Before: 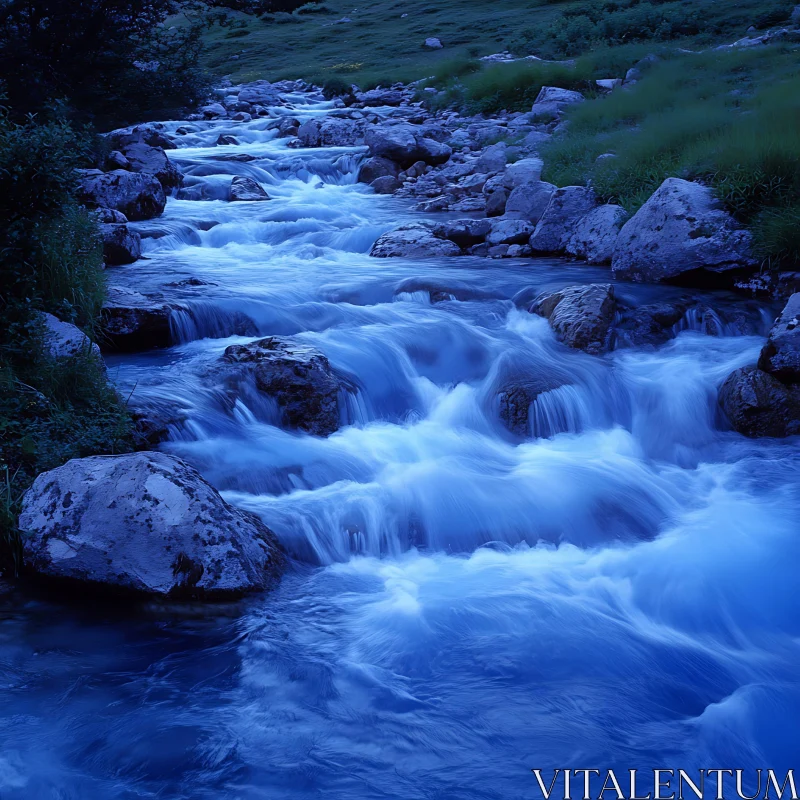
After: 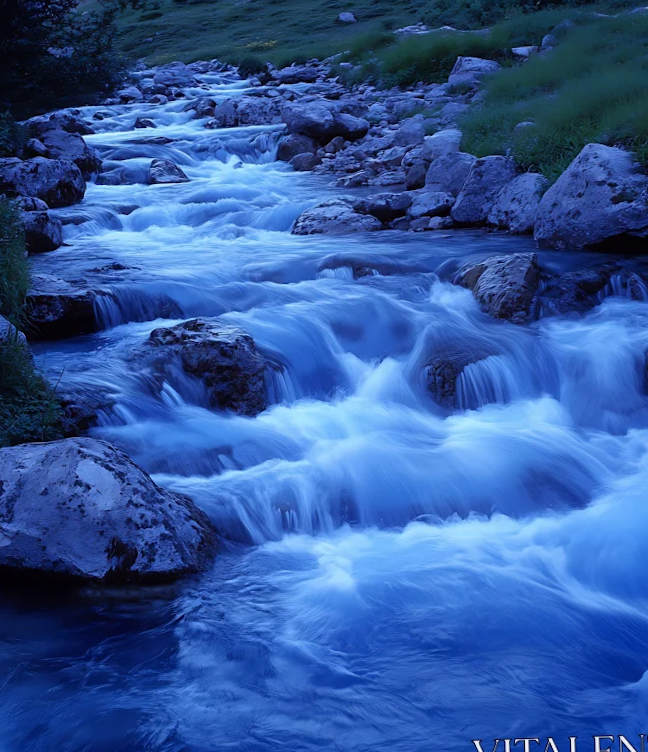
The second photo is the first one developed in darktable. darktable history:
rotate and perspective: rotation -2.12°, lens shift (vertical) 0.009, lens shift (horizontal) -0.008, automatic cropping original format, crop left 0.036, crop right 0.964, crop top 0.05, crop bottom 0.959
crop: left 7.598%, right 7.873%
